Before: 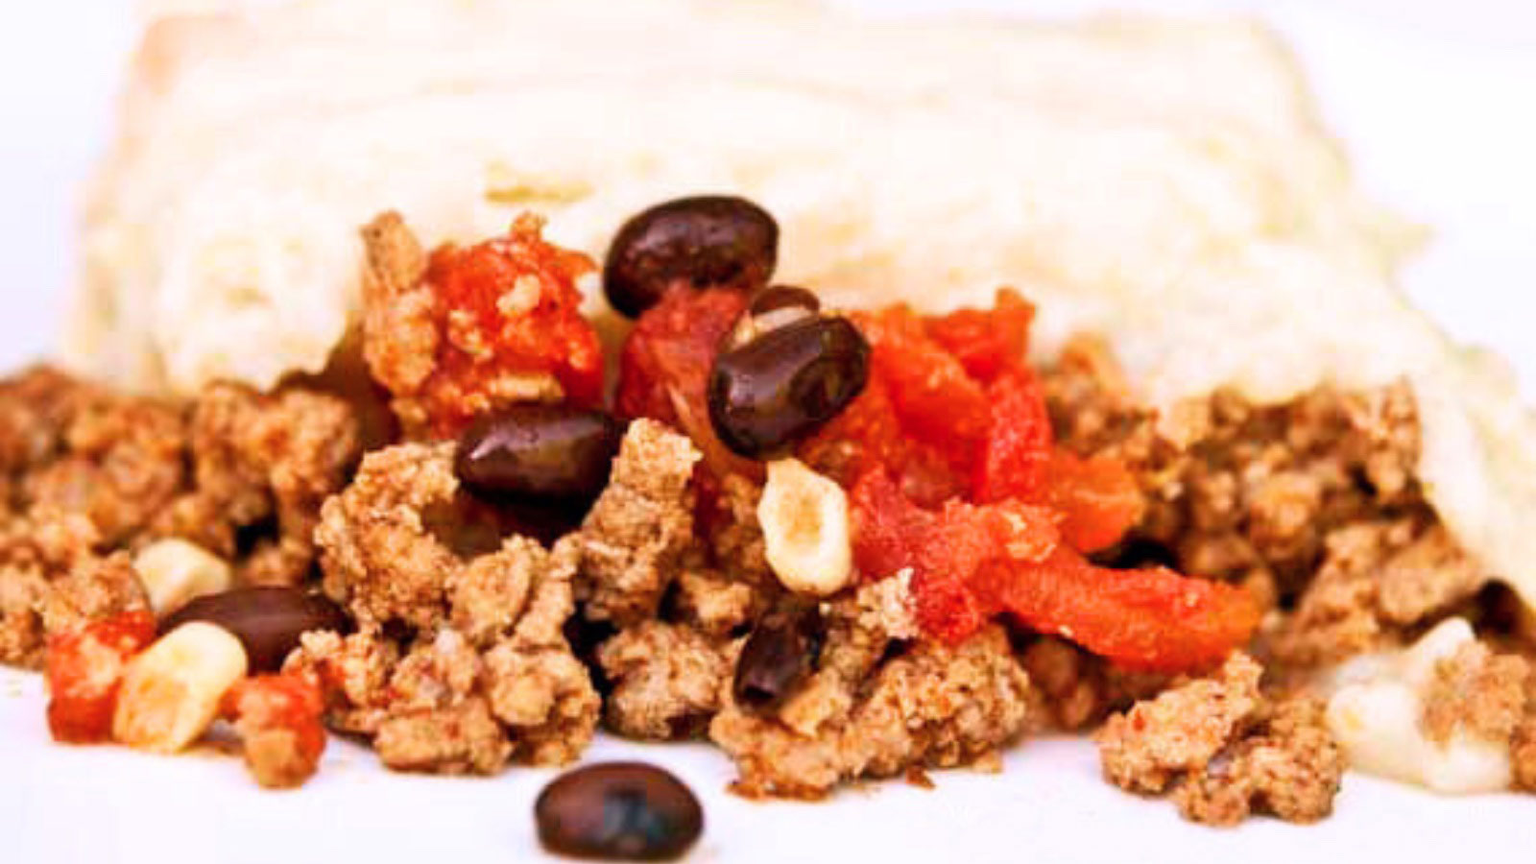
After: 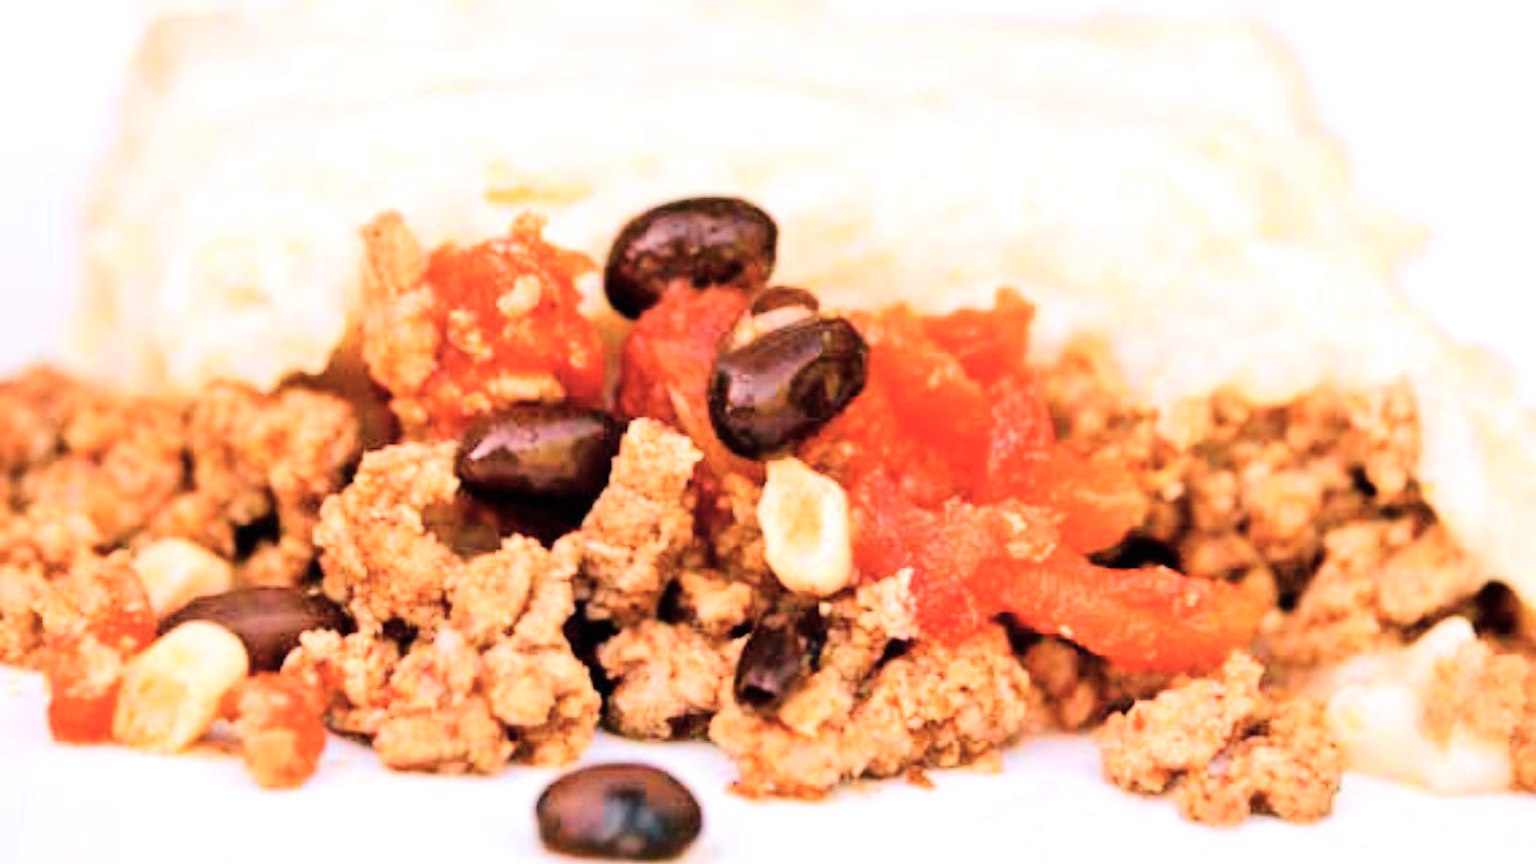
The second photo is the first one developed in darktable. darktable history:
tone equalizer: -7 EV 0.156 EV, -6 EV 0.608 EV, -5 EV 1.18 EV, -4 EV 1.33 EV, -3 EV 1.17 EV, -2 EV 0.6 EV, -1 EV 0.153 EV, edges refinement/feathering 500, mask exposure compensation -1.57 EV, preserve details no
contrast brightness saturation: saturation -0.152
